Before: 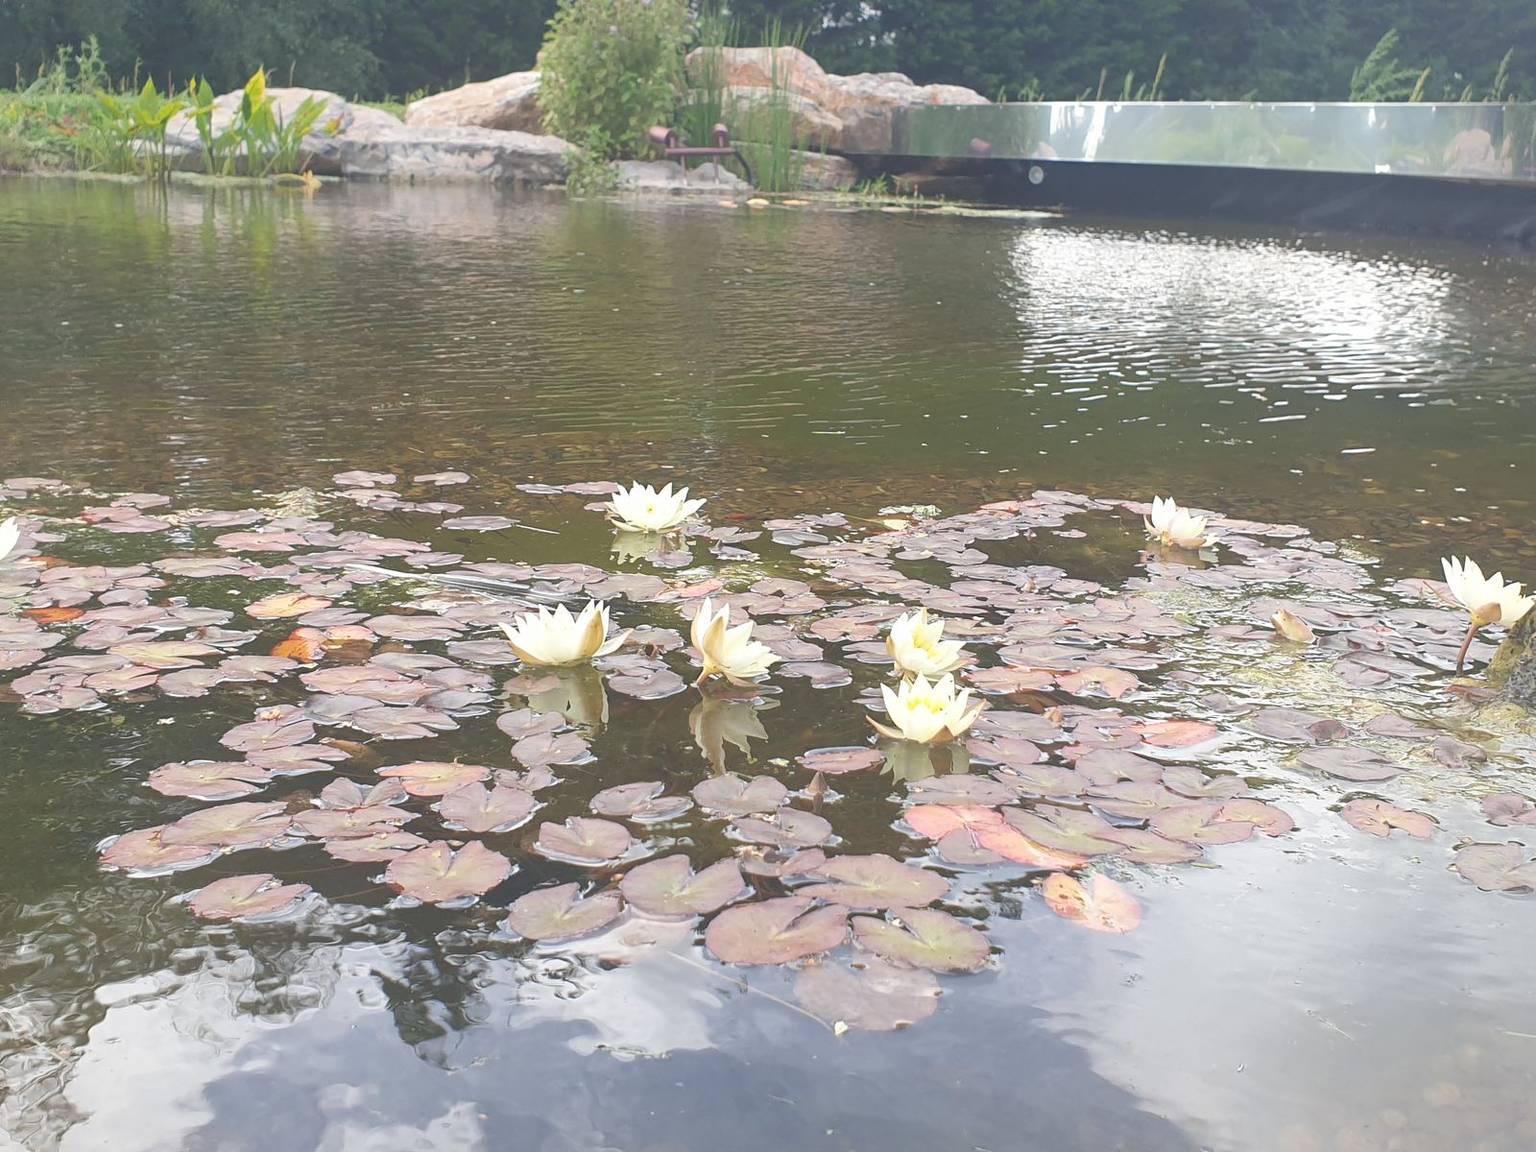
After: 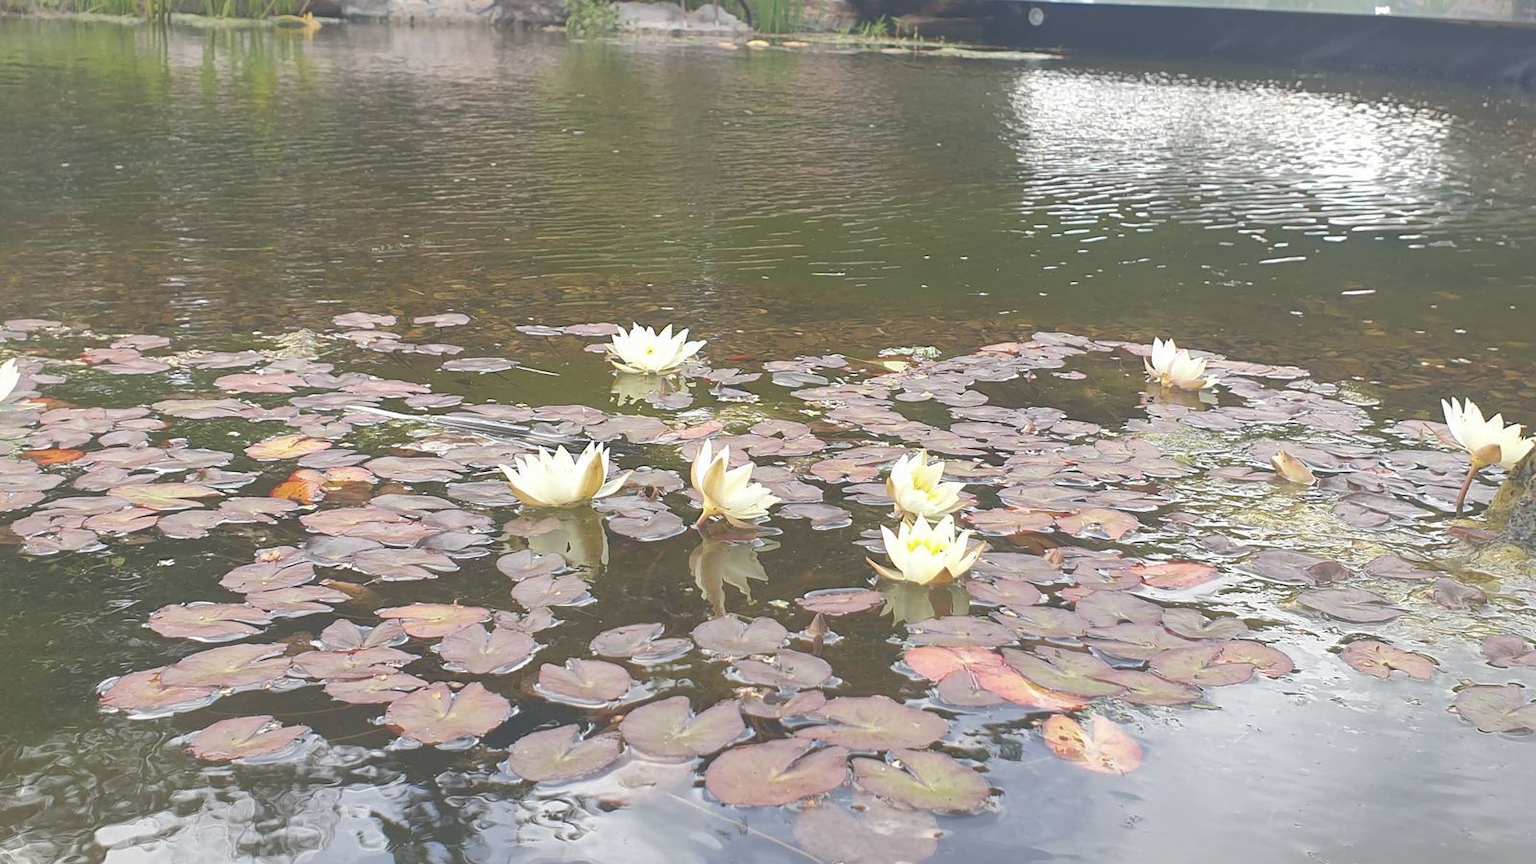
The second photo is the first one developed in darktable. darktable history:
shadows and highlights: on, module defaults
crop: top 13.819%, bottom 11.169%
